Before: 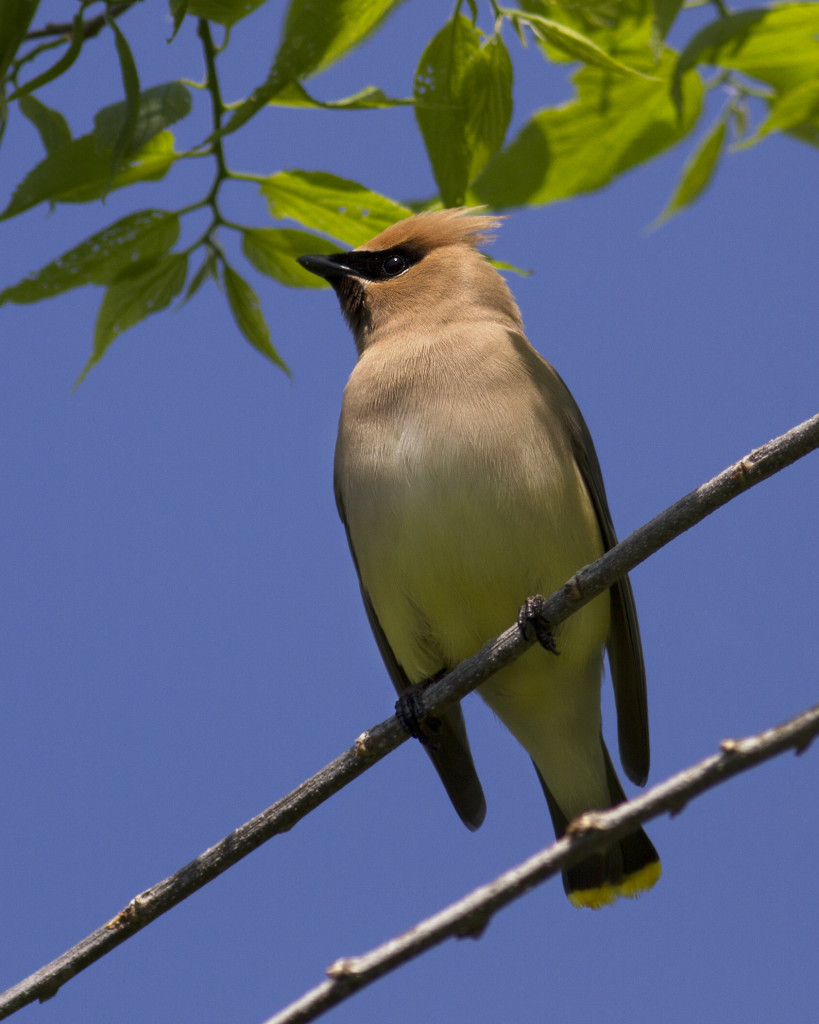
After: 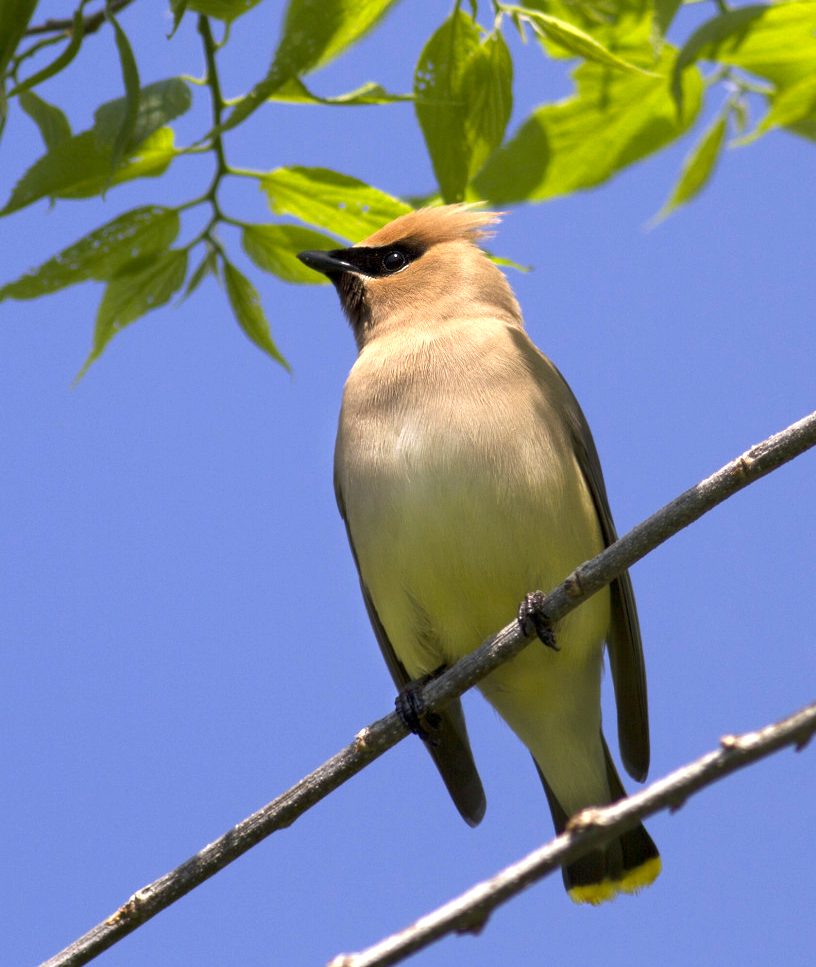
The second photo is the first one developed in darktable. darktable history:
exposure: black level correction 0.001, exposure 0.955 EV, compensate exposure bias true, compensate highlight preservation false
crop: top 0.448%, right 0.264%, bottom 5.045%
